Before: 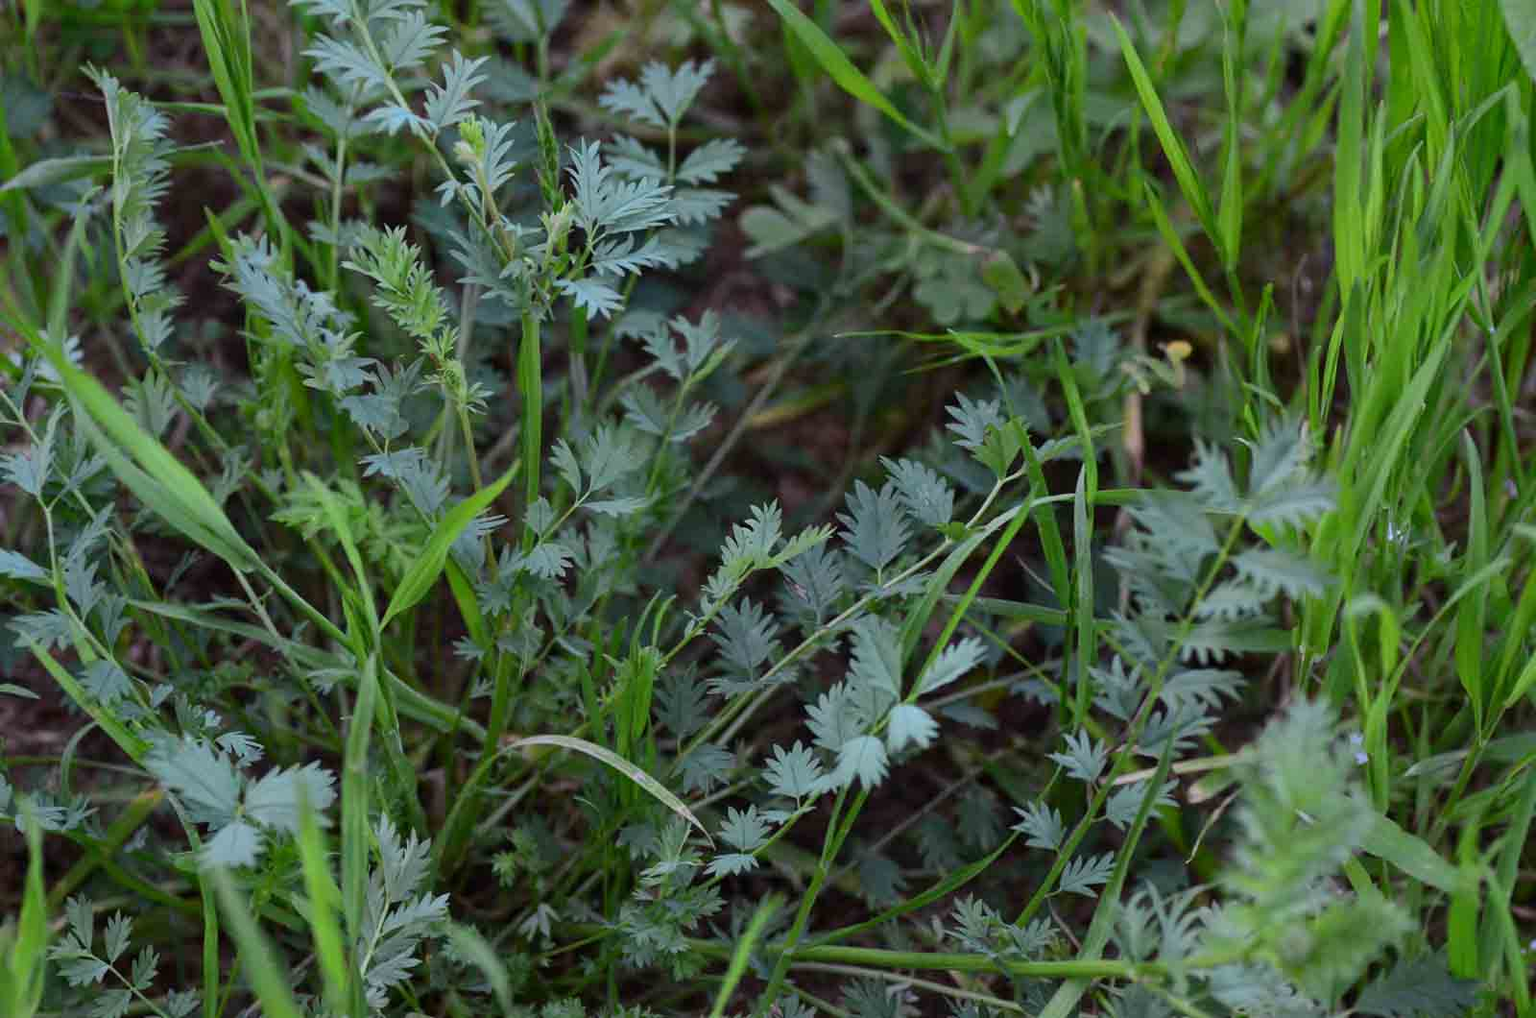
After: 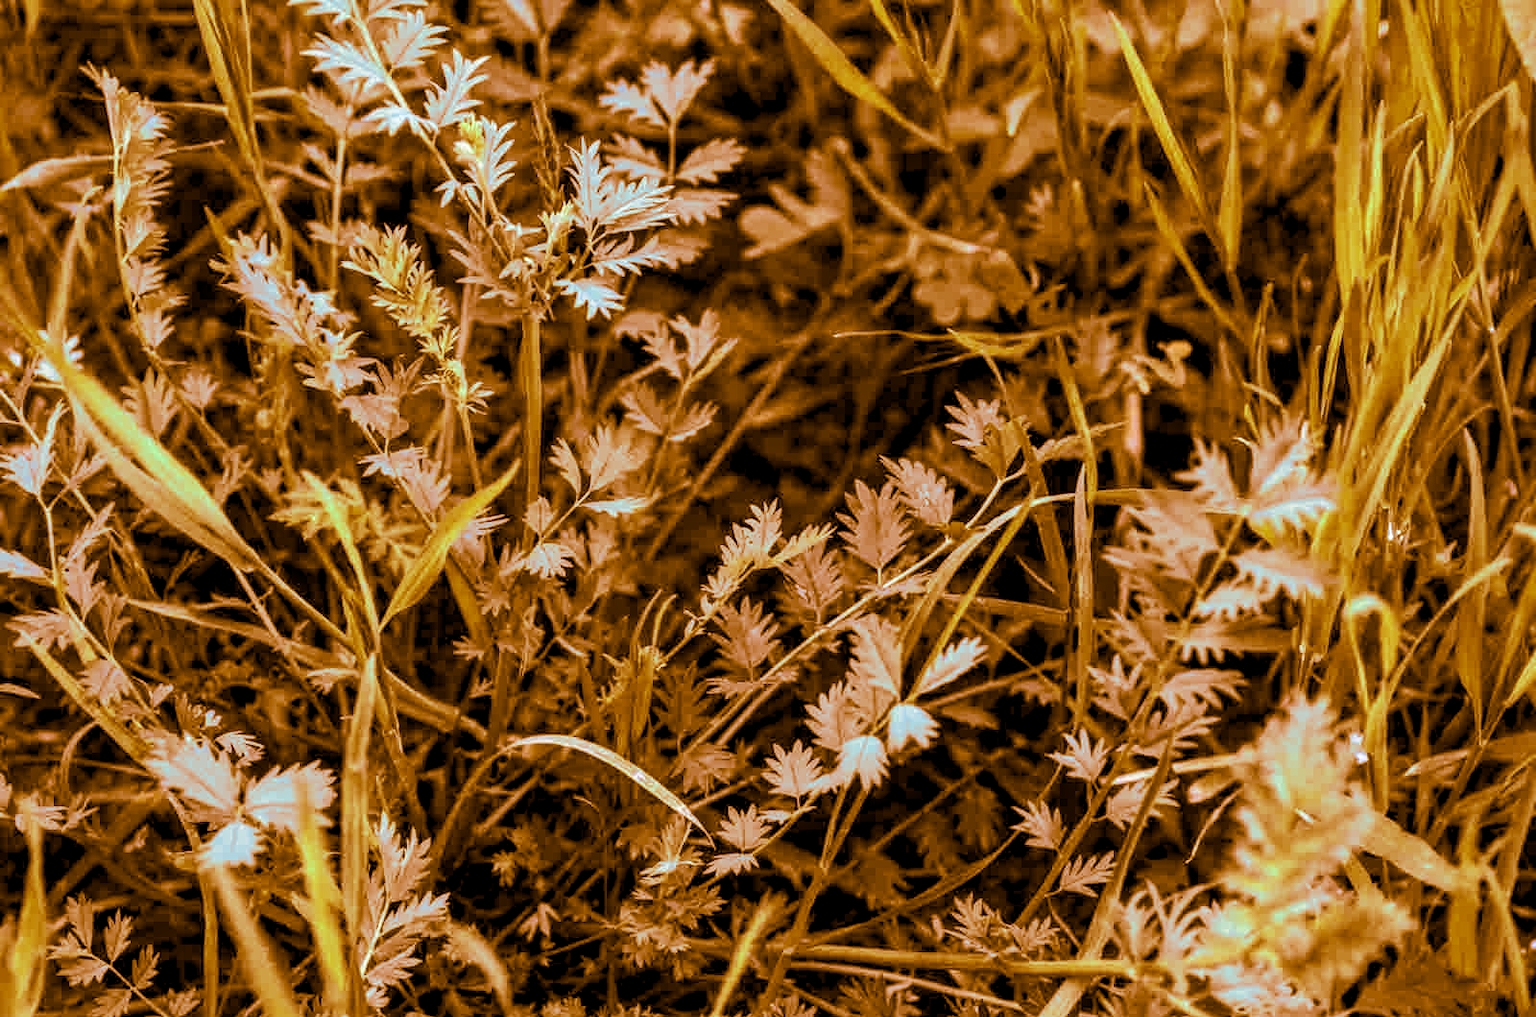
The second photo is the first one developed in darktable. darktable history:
split-toning: shadows › hue 26°, shadows › saturation 0.92, highlights › hue 40°, highlights › saturation 0.92, balance -63, compress 0%
tone equalizer: -8 EV -0.002 EV, -7 EV 0.005 EV, -6 EV -0.009 EV, -5 EV 0.011 EV, -4 EV -0.012 EV, -3 EV 0.007 EV, -2 EV -0.062 EV, -1 EV -0.293 EV, +0 EV -0.582 EV, smoothing diameter 2%, edges refinement/feathering 20, mask exposure compensation -1.57 EV, filter diffusion 5
local contrast: highlights 0%, shadows 0%, detail 182%
exposure: exposure 0.3 EV, compensate highlight preservation false
base curve: curves: ch0 [(0, 0) (0.235, 0.266) (0.503, 0.496) (0.786, 0.72) (1, 1)]
